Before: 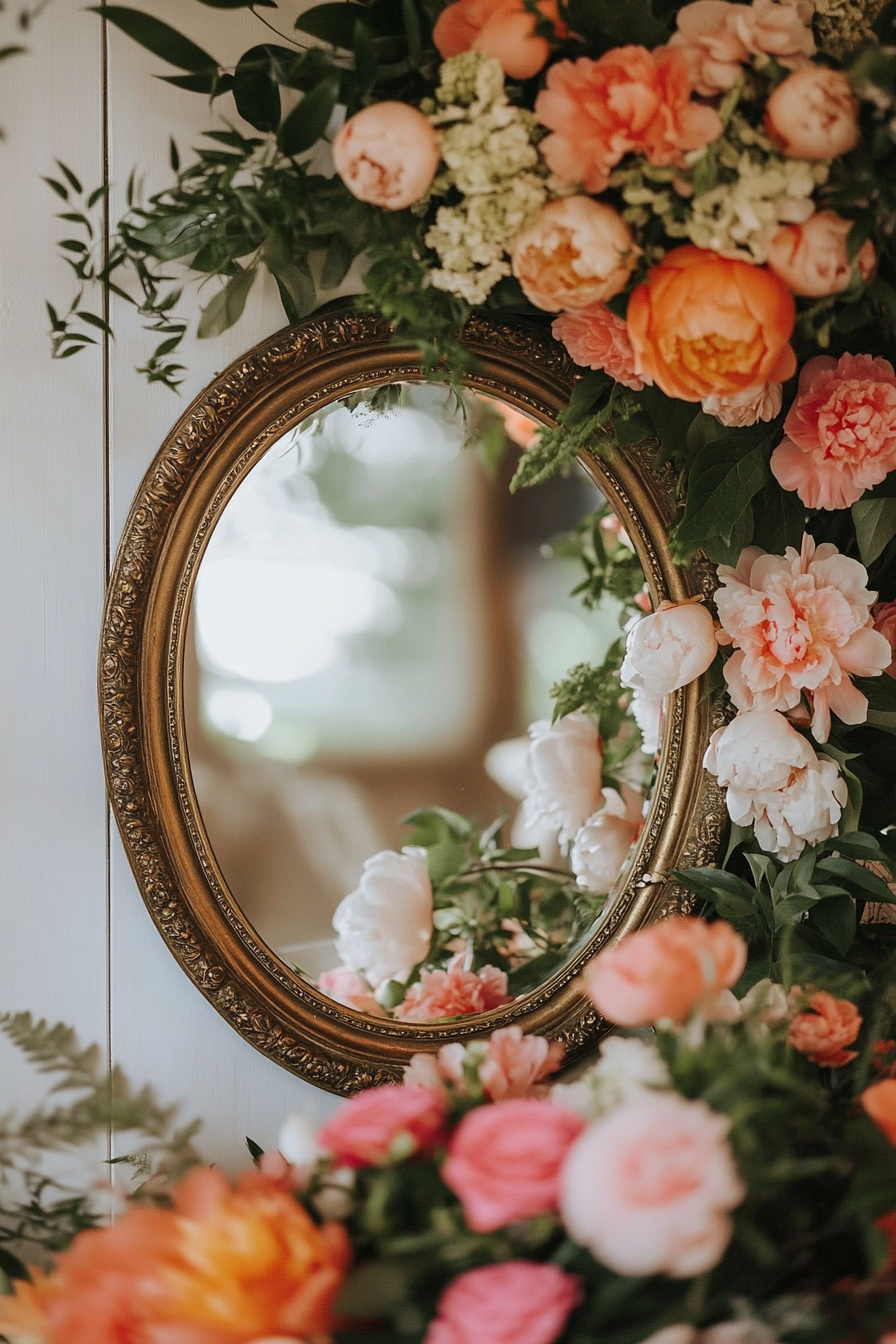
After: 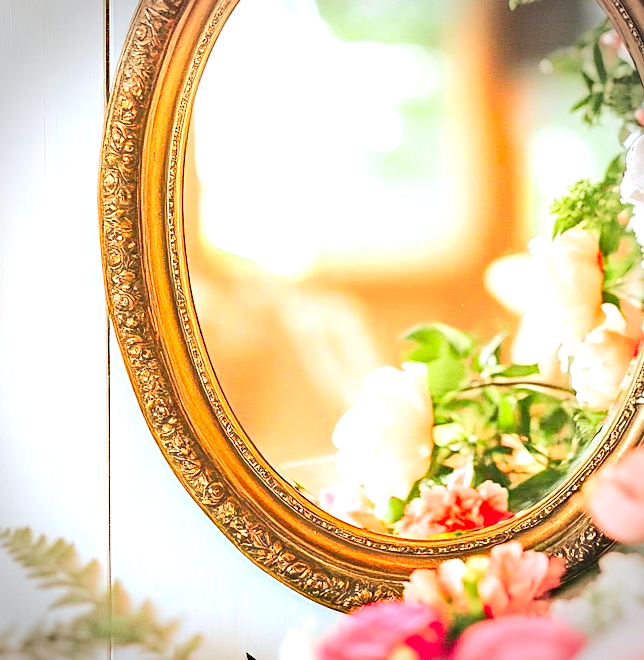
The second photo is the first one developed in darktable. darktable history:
tone equalizer: -8 EV 1.96 EV, -7 EV 1.97 EV, -6 EV 1.97 EV, -5 EV 1.98 EV, -4 EV 1.98 EV, -3 EV 1.48 EV, -2 EV 0.984 EV, -1 EV 0.477 EV, edges refinement/feathering 500, mask exposure compensation -1.57 EV, preserve details no
sharpen: amount 0.212
exposure: black level correction 0, exposure 0.701 EV, compensate highlight preservation false
contrast brightness saturation: saturation 0.499
crop: top 36.061%, right 28.114%, bottom 14.828%
vignetting: dithering 8-bit output
levels: levels [0, 0.492, 0.984]
haze removal: compatibility mode true, adaptive false
